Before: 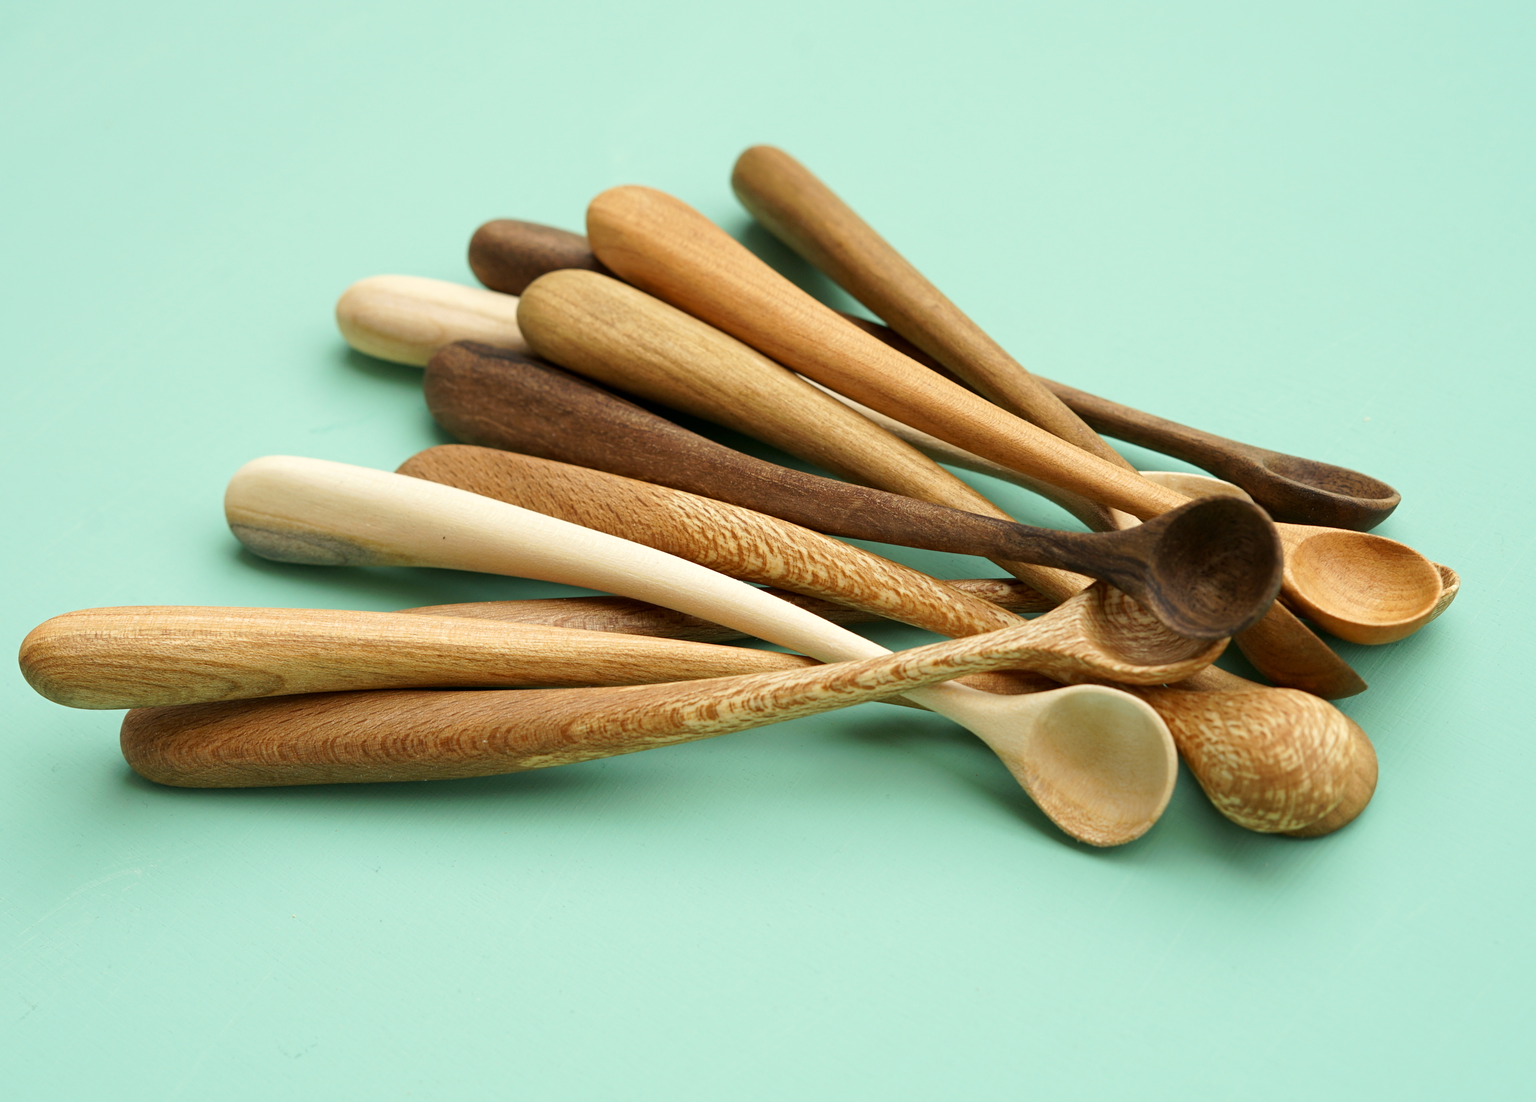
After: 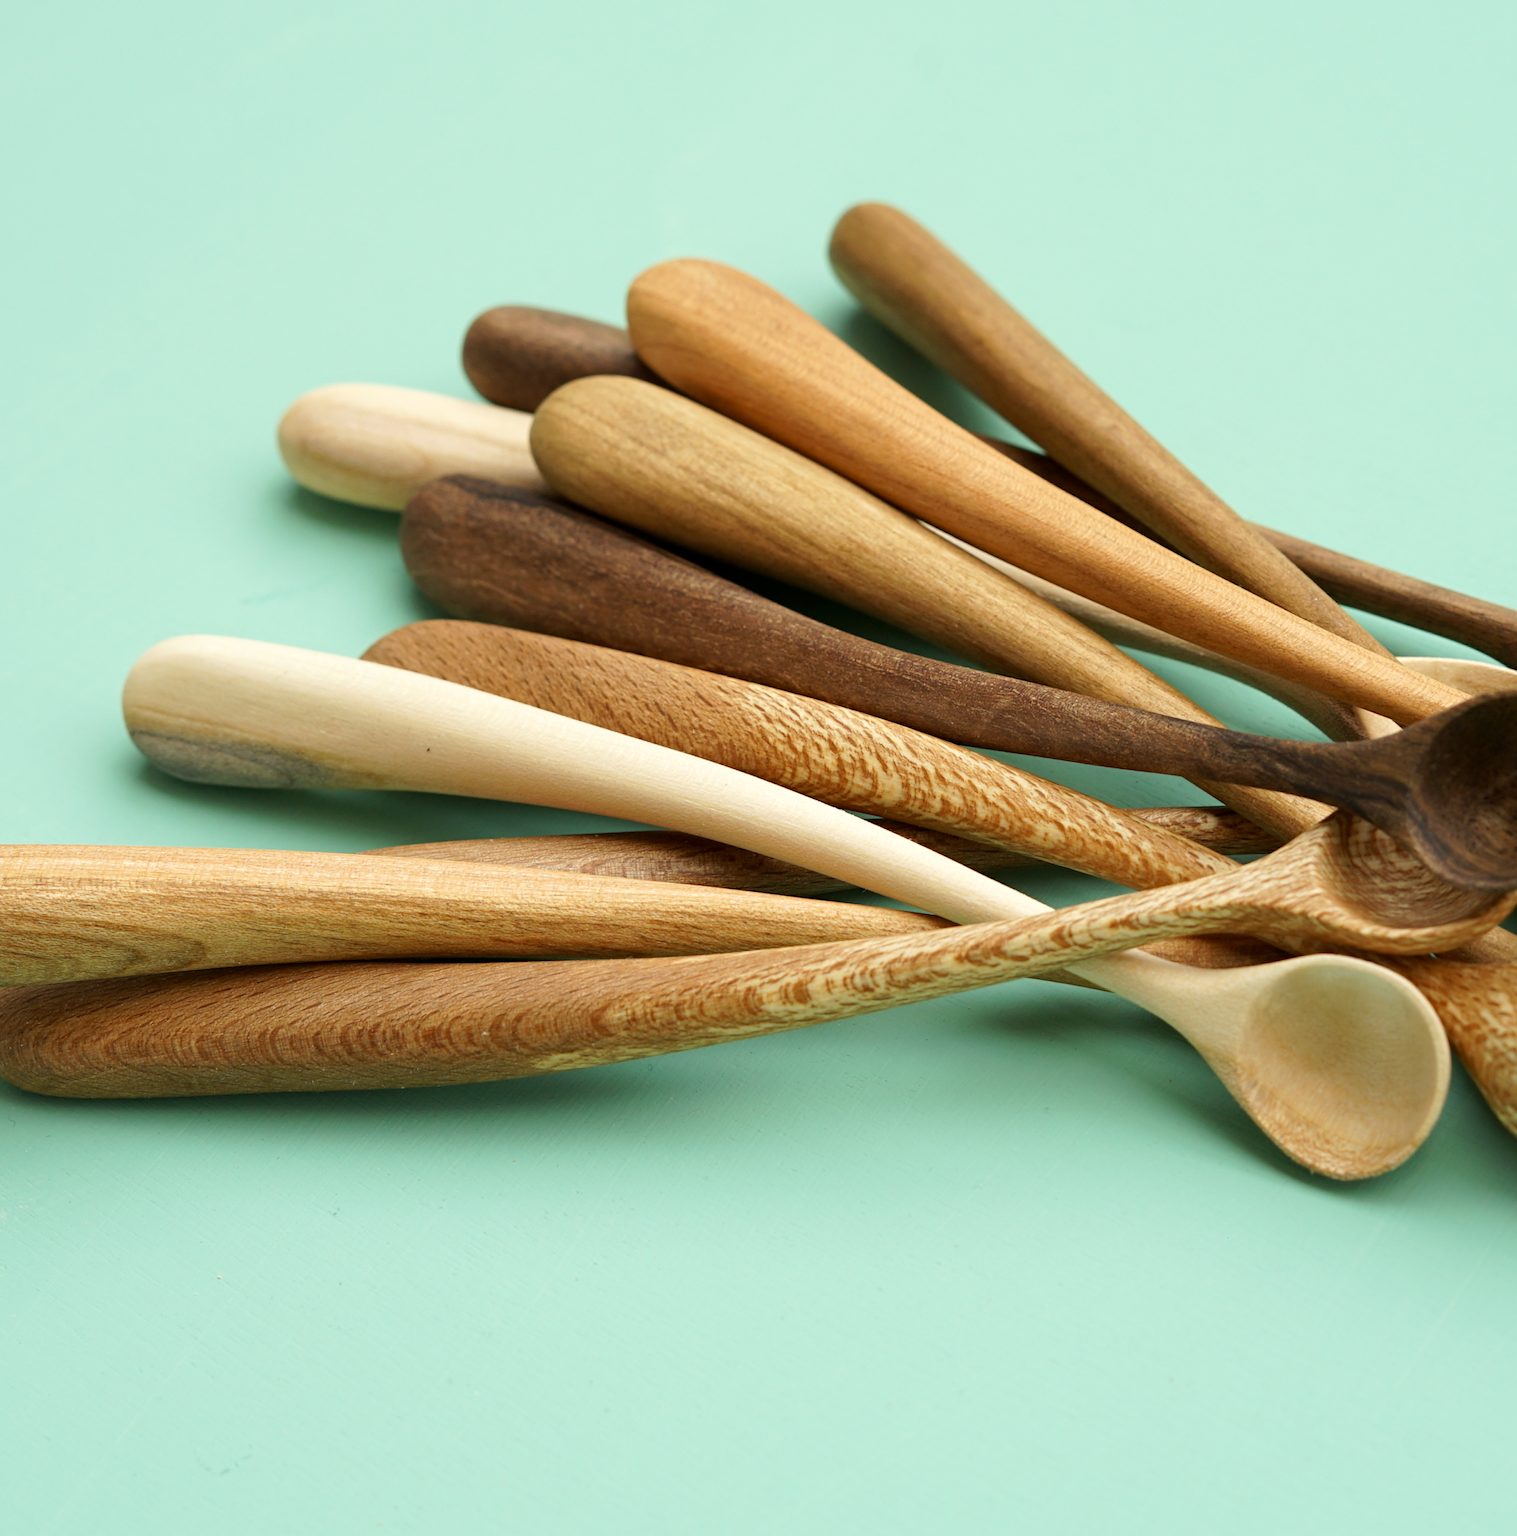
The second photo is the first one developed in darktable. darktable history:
crop and rotate: left 8.927%, right 20.145%
contrast equalizer: y [[0.5 ×6], [0.5 ×6], [0.5, 0.5, 0.501, 0.545, 0.707, 0.863], [0 ×6], [0 ×6]], mix 0.158
